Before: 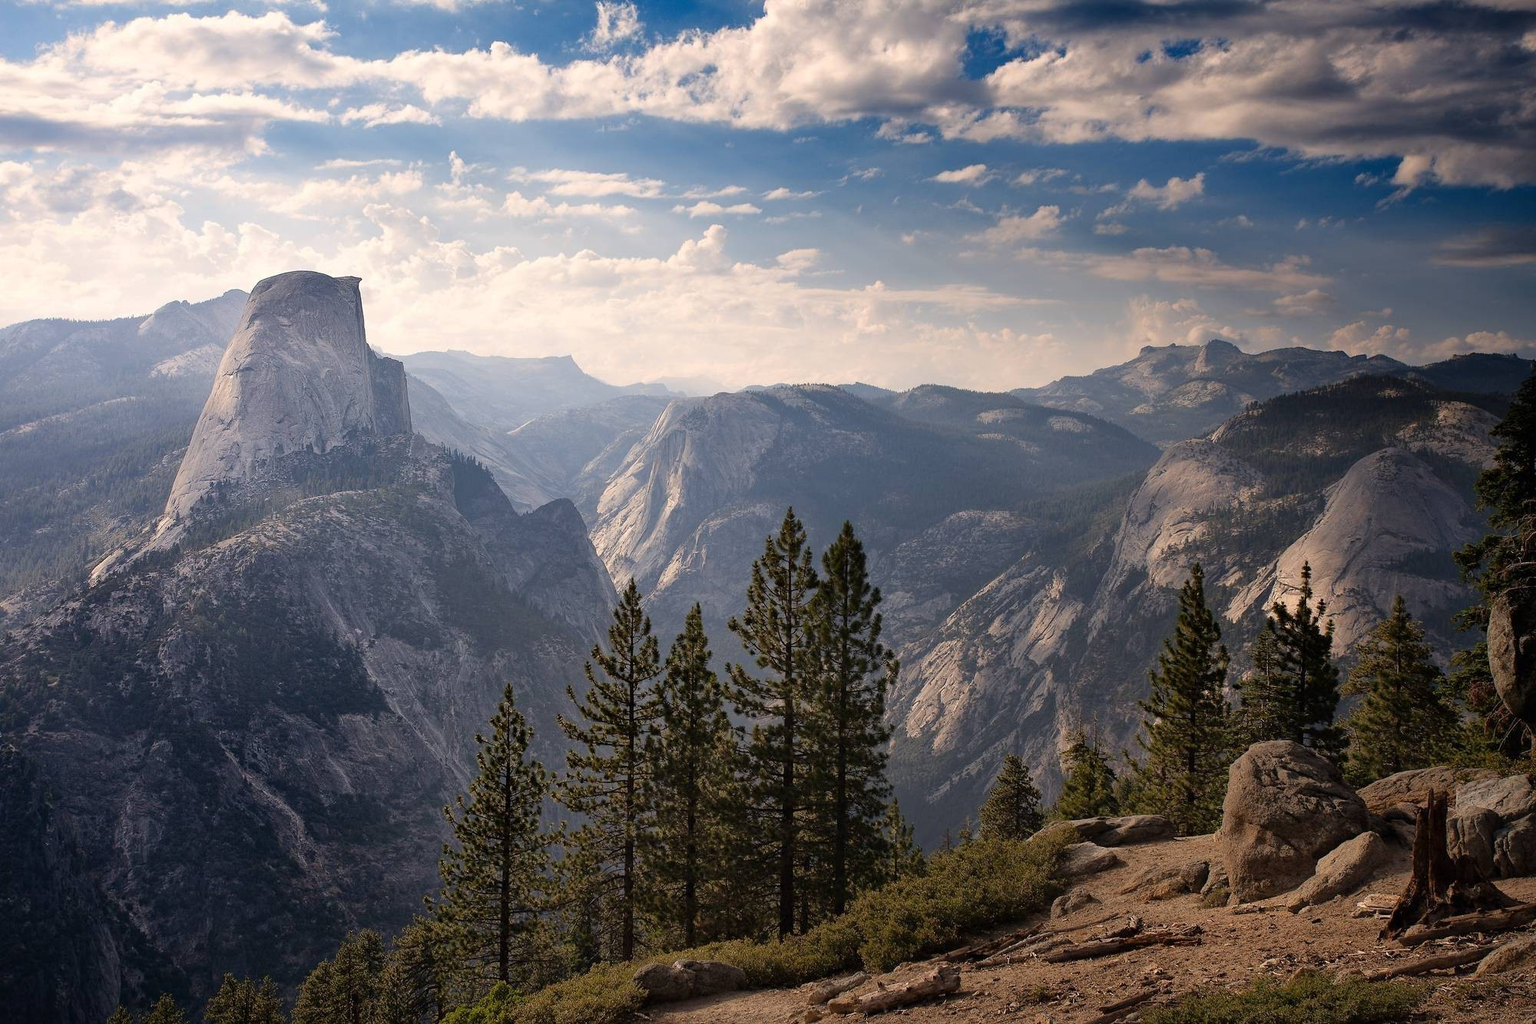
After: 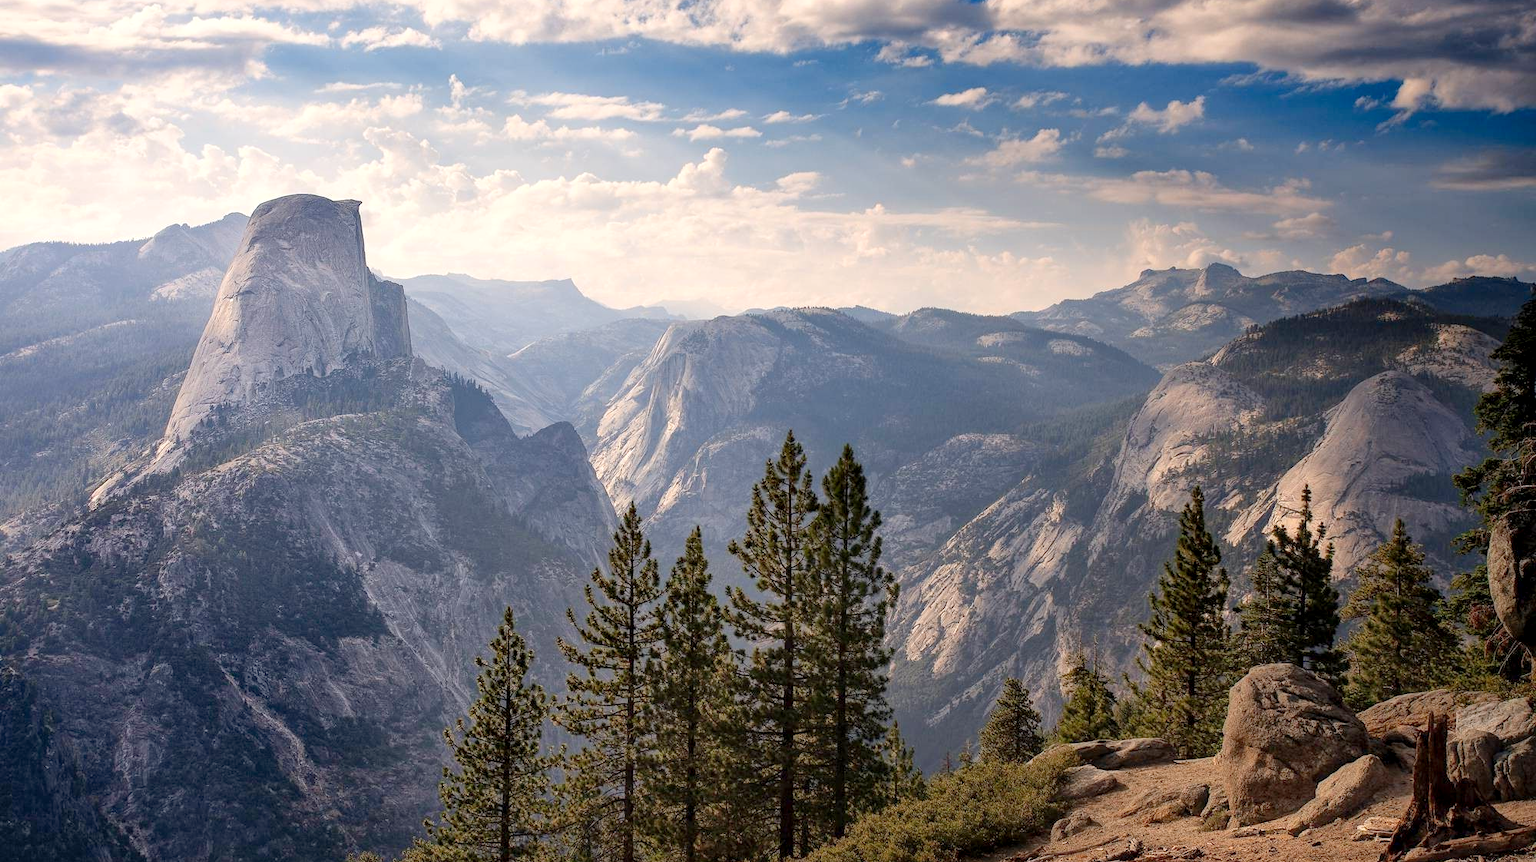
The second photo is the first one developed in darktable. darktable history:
local contrast: detail 130%
levels: white 99.9%, levels [0, 0.445, 1]
crop: top 7.574%, bottom 8.129%
